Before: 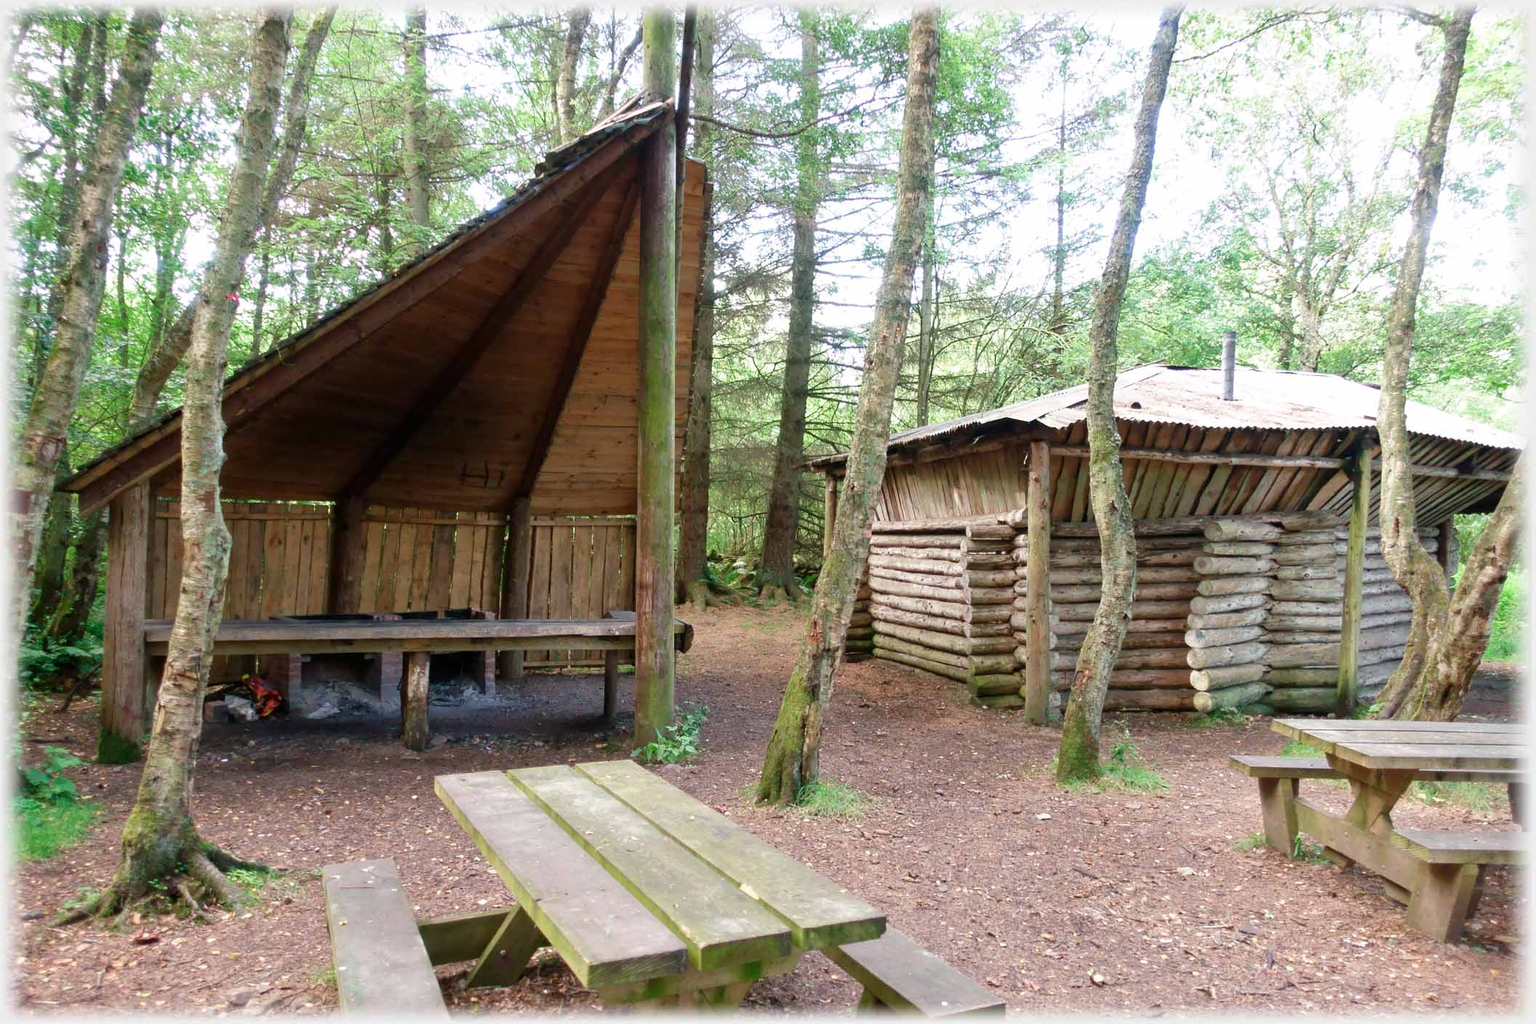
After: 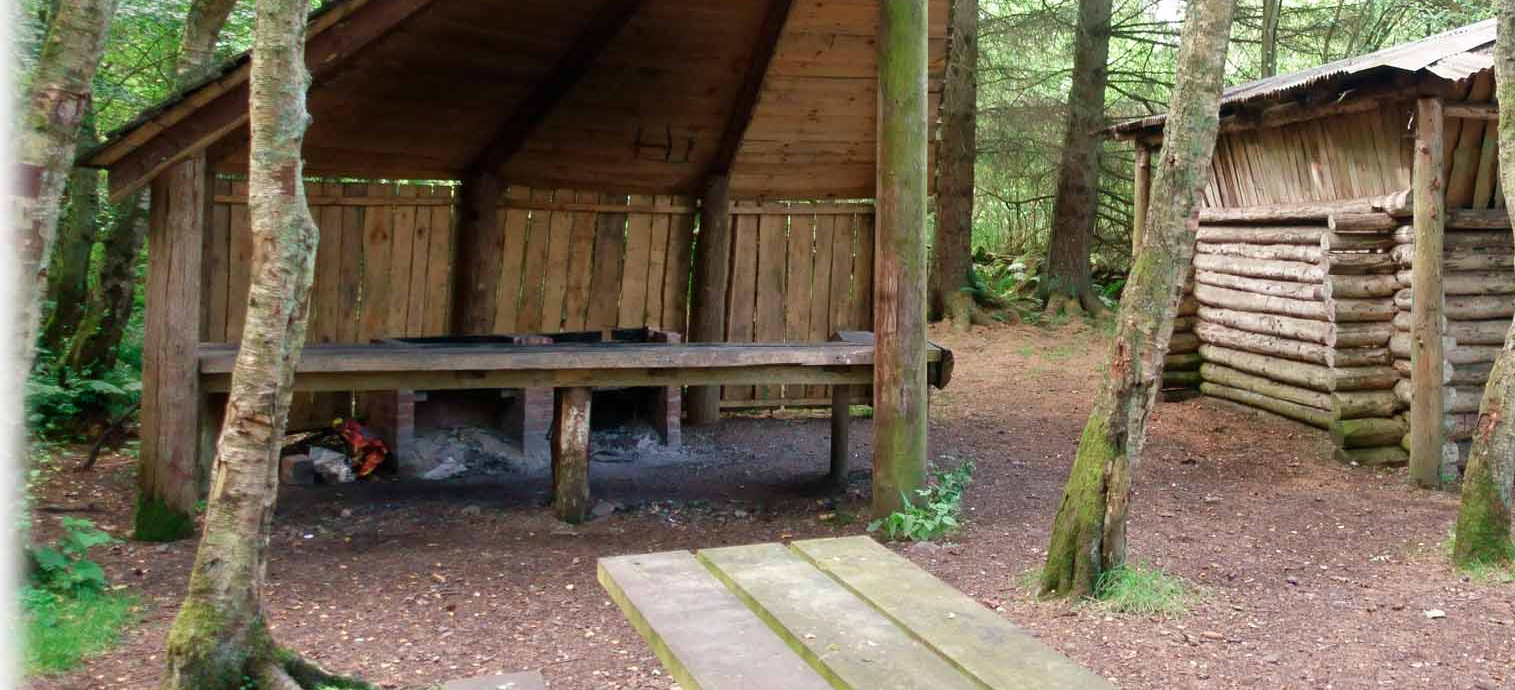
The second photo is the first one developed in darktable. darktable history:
crop: top 36.17%, right 28.257%, bottom 14.789%
